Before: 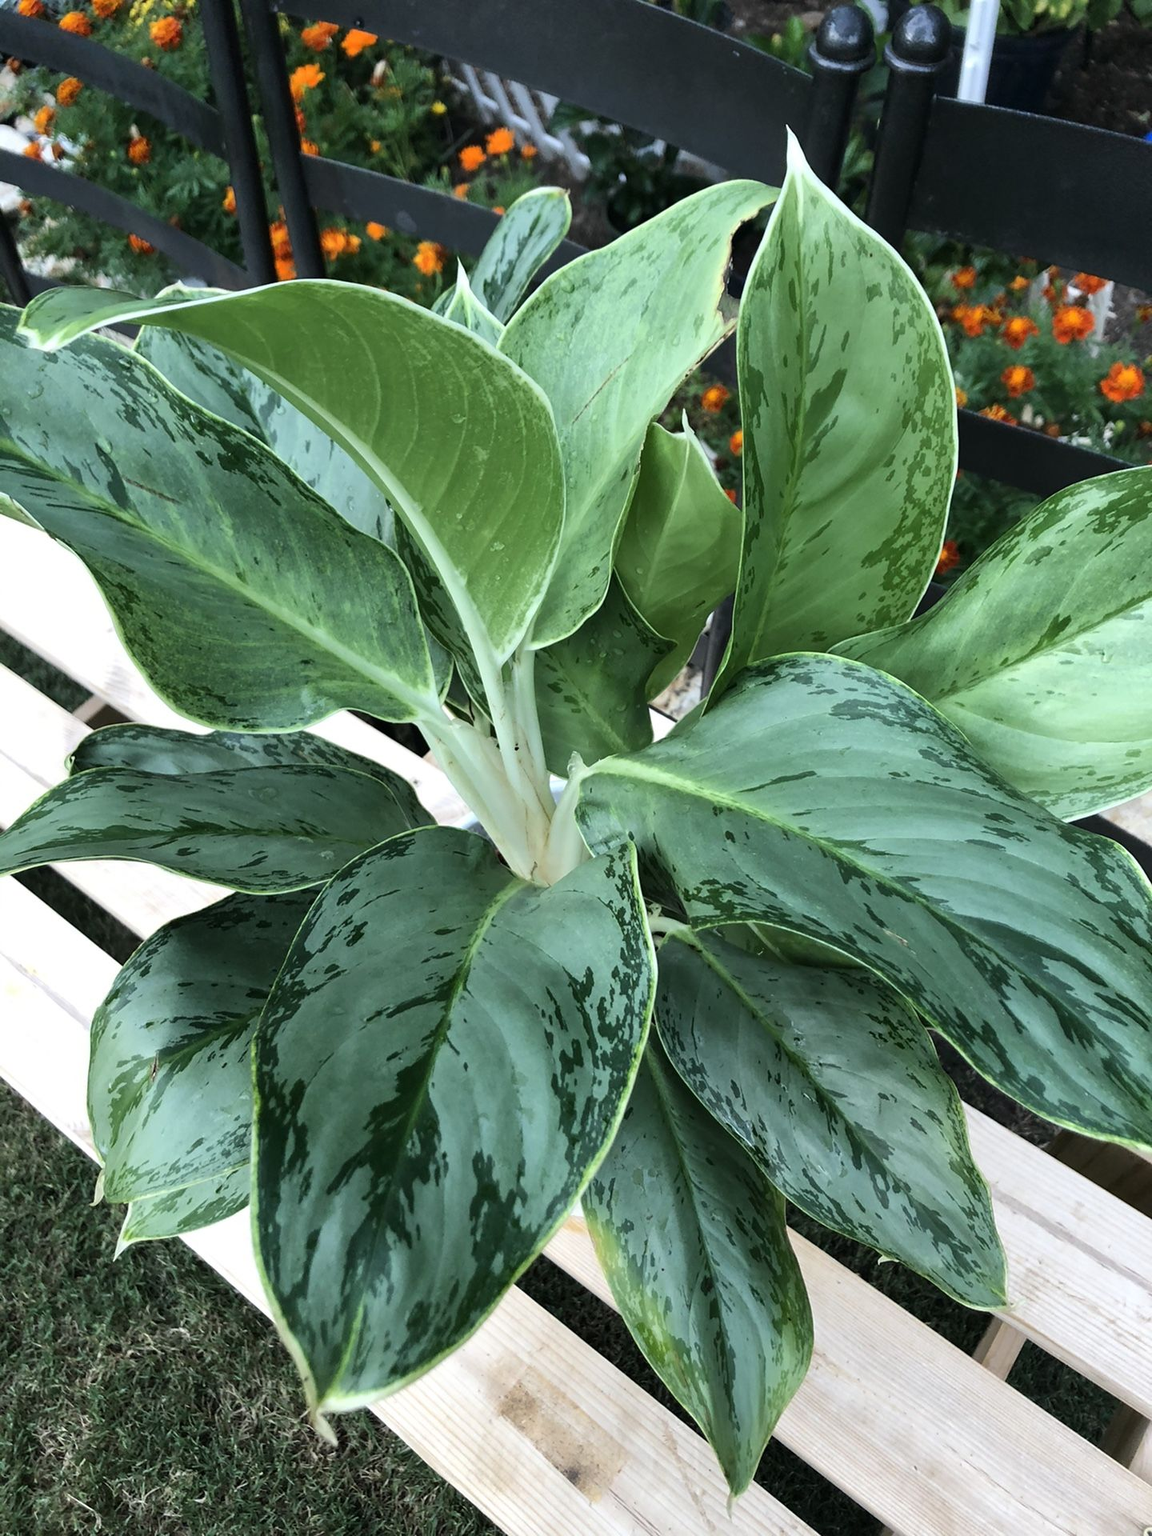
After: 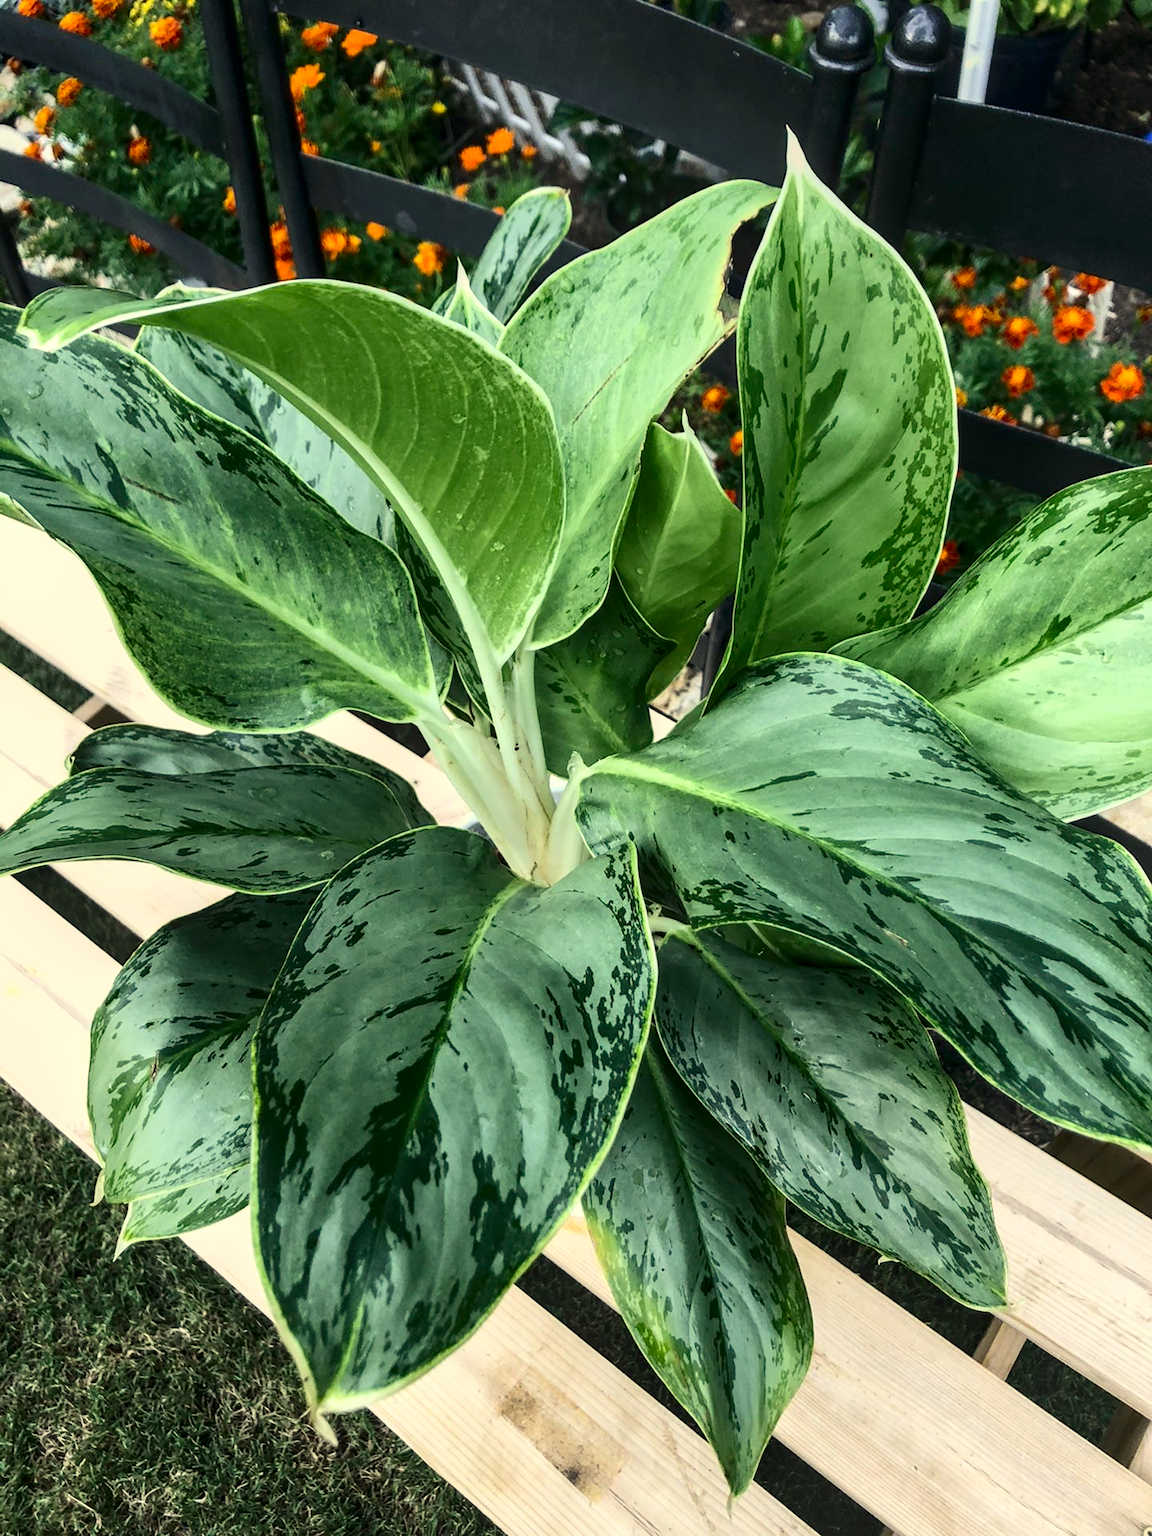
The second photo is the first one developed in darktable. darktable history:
color correction: highlights a* 1.38, highlights b* 17.52
contrast brightness saturation: contrast 0.218
local contrast: on, module defaults
